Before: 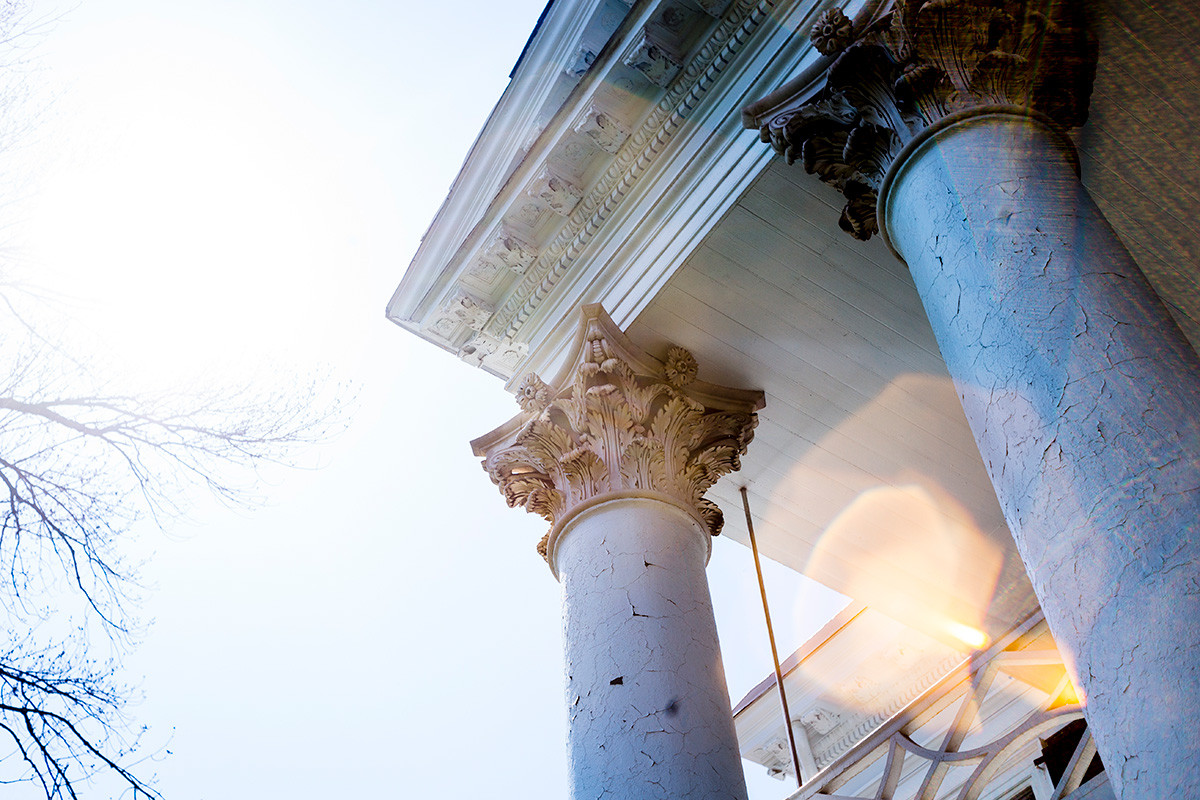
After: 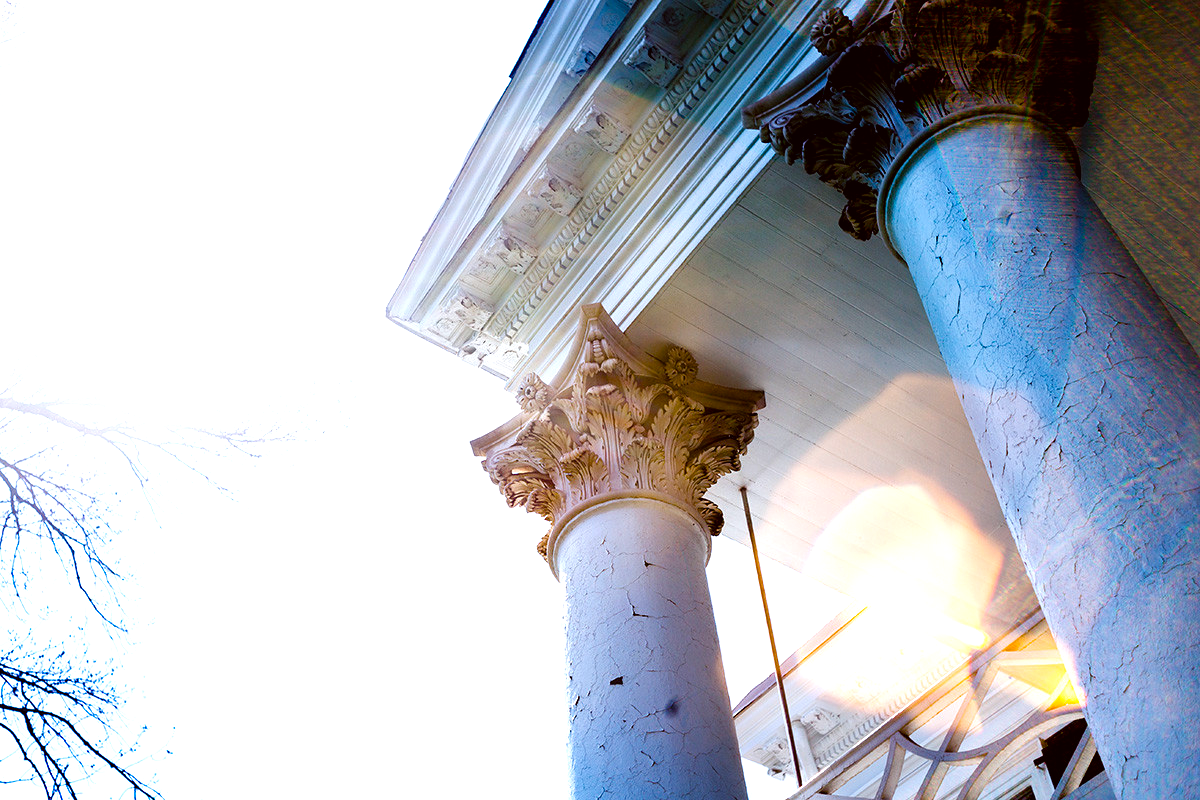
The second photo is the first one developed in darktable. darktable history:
color correction: highlights a* -3.28, highlights b* -6.24, shadows a* 3.1, shadows b* 5.19
color balance rgb: shadows lift › chroma 4.21%, shadows lift › hue 252.22°, highlights gain › chroma 1.36%, highlights gain › hue 50.24°, perceptual saturation grading › mid-tones 6.33%, perceptual saturation grading › shadows 72.44%, perceptual brilliance grading › highlights 11.59%, contrast 5.05%
